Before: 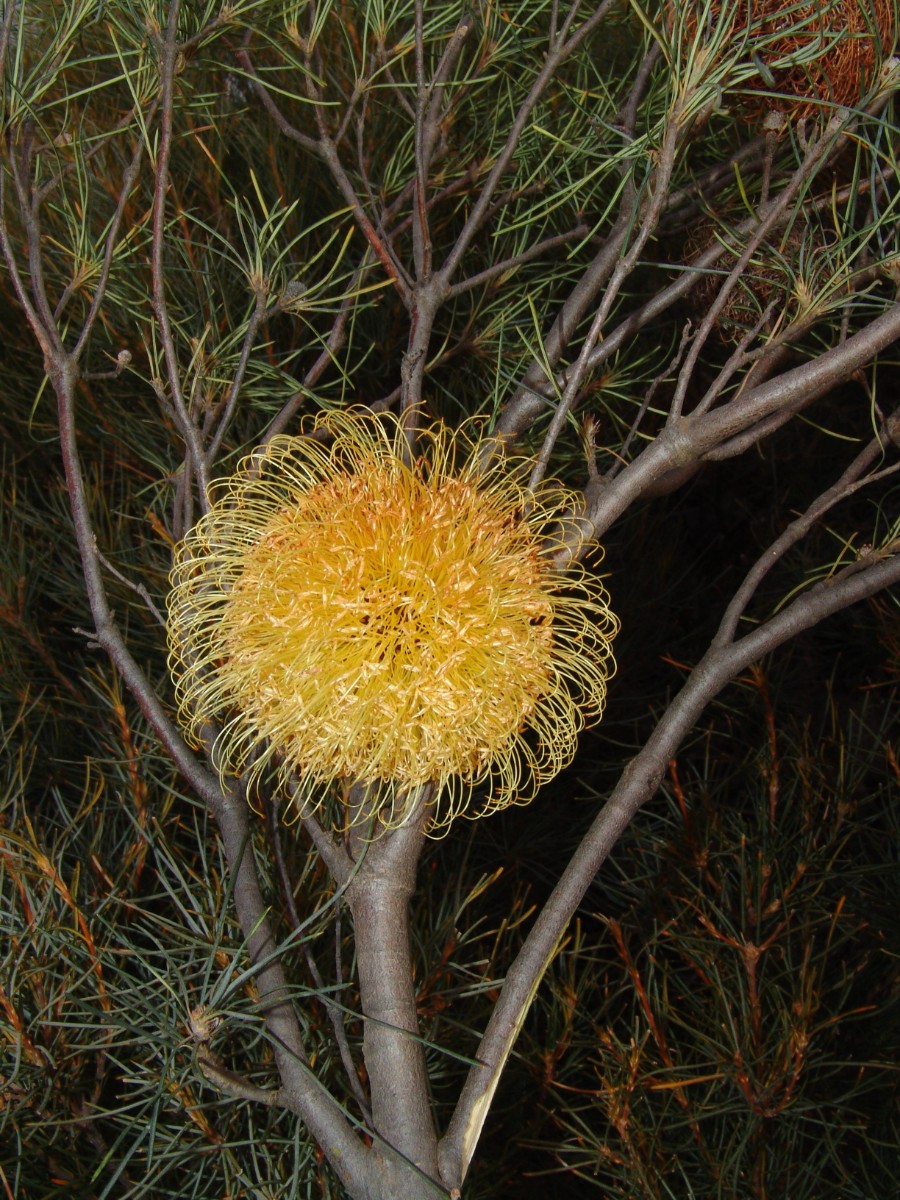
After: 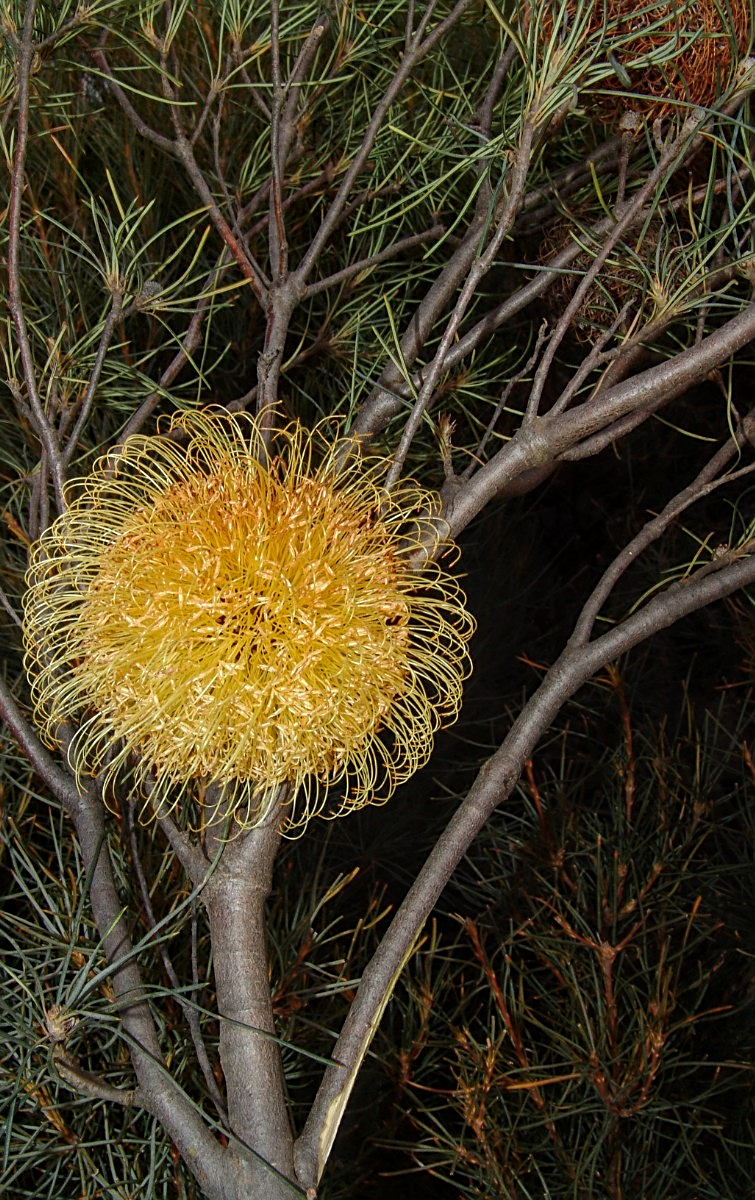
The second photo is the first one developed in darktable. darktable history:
local contrast: on, module defaults
sharpen: on, module defaults
crop: left 16.029%
exposure: exposure -0.06 EV, compensate highlight preservation false
